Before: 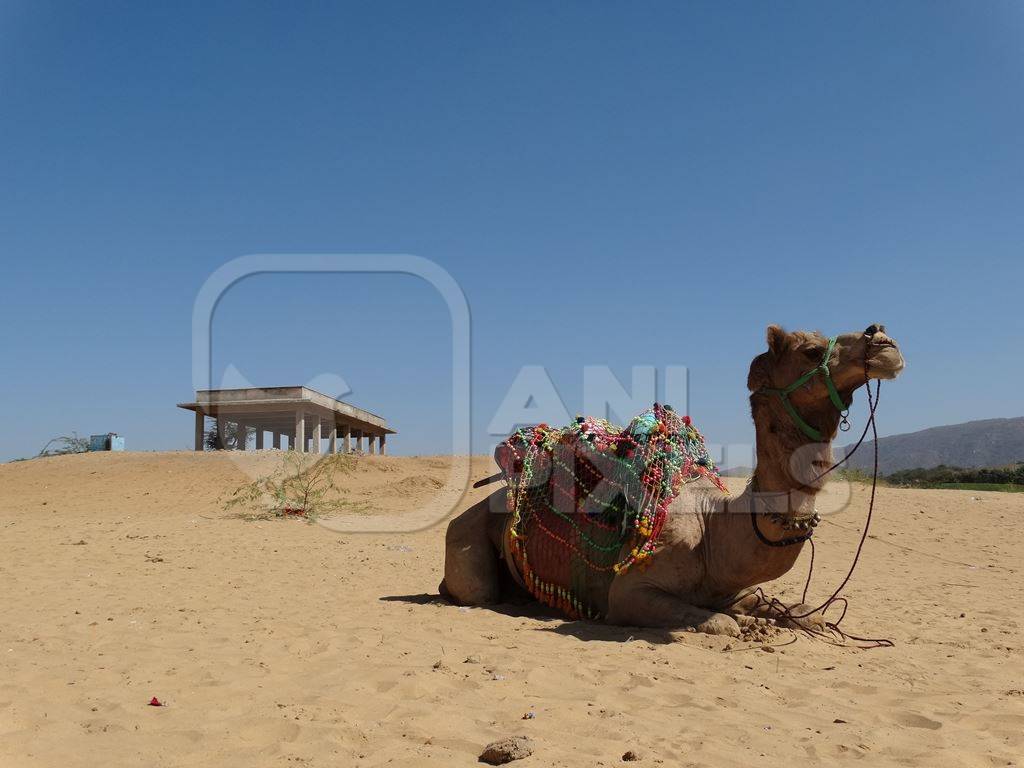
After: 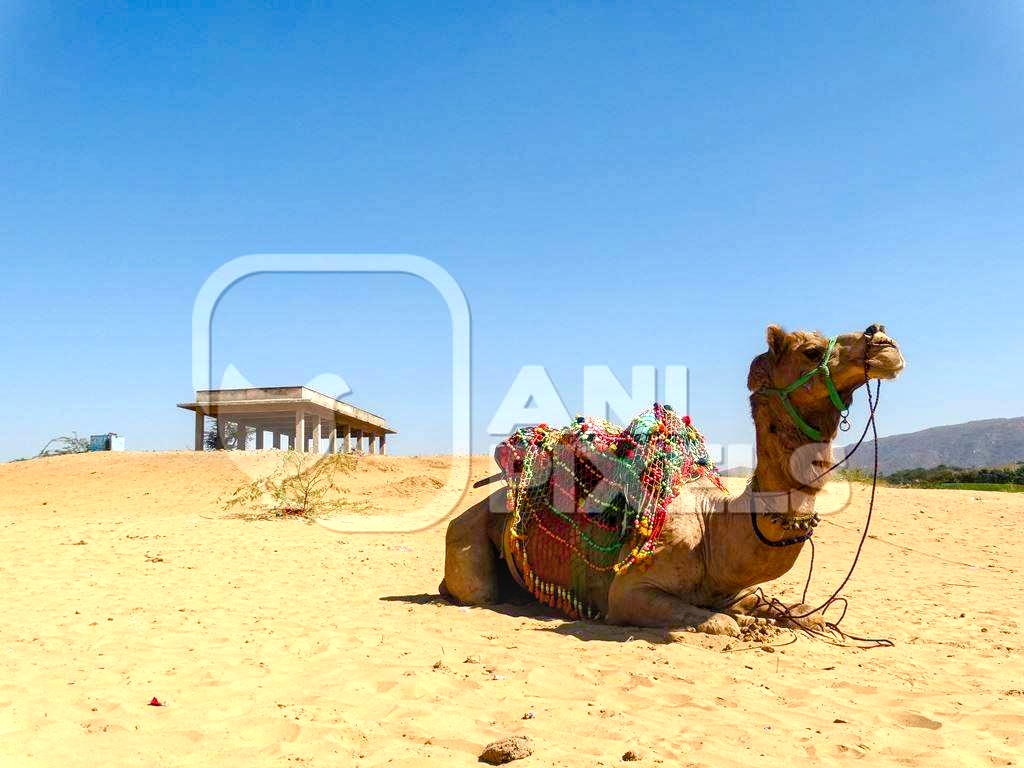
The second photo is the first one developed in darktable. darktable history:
exposure: black level correction 0, exposure 1.2 EV, compensate highlight preservation false
color balance rgb: shadows lift › chroma 3%, shadows lift › hue 240.84°, highlights gain › chroma 3%, highlights gain › hue 73.2°, global offset › luminance -0.5%, perceptual saturation grading › global saturation 20%, perceptual saturation grading › highlights -25%, perceptual saturation grading › shadows 50%, global vibrance 25.26%
local contrast: on, module defaults
